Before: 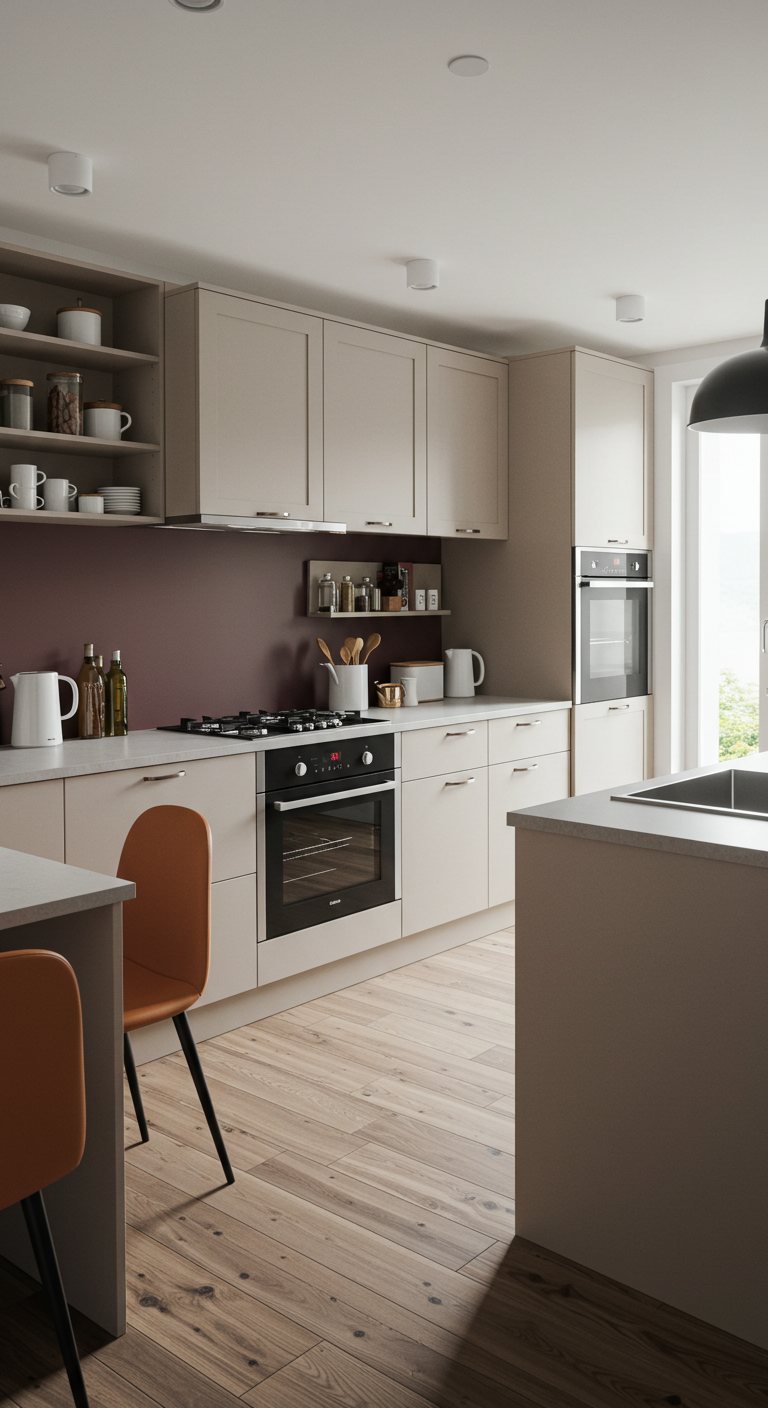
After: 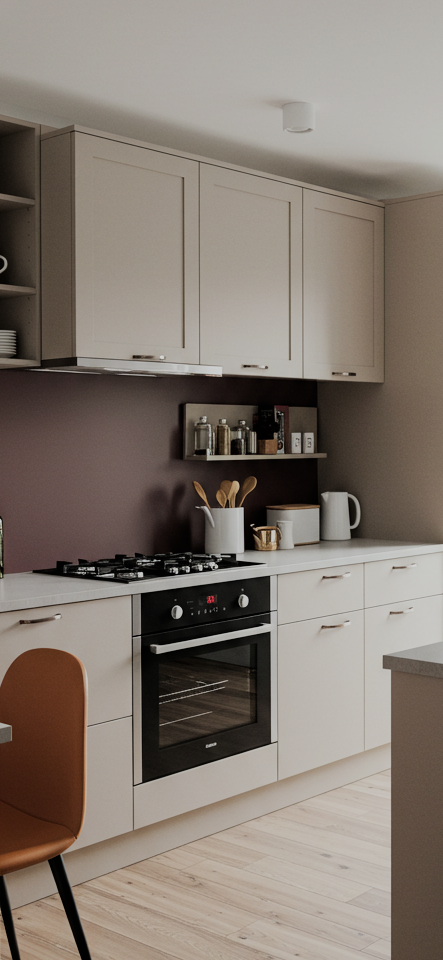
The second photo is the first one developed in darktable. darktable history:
filmic rgb: black relative exposure -7.65 EV, white relative exposure 4.56 EV, hardness 3.61, contrast 1.05
crop: left 16.202%, top 11.208%, right 26.045%, bottom 20.557%
